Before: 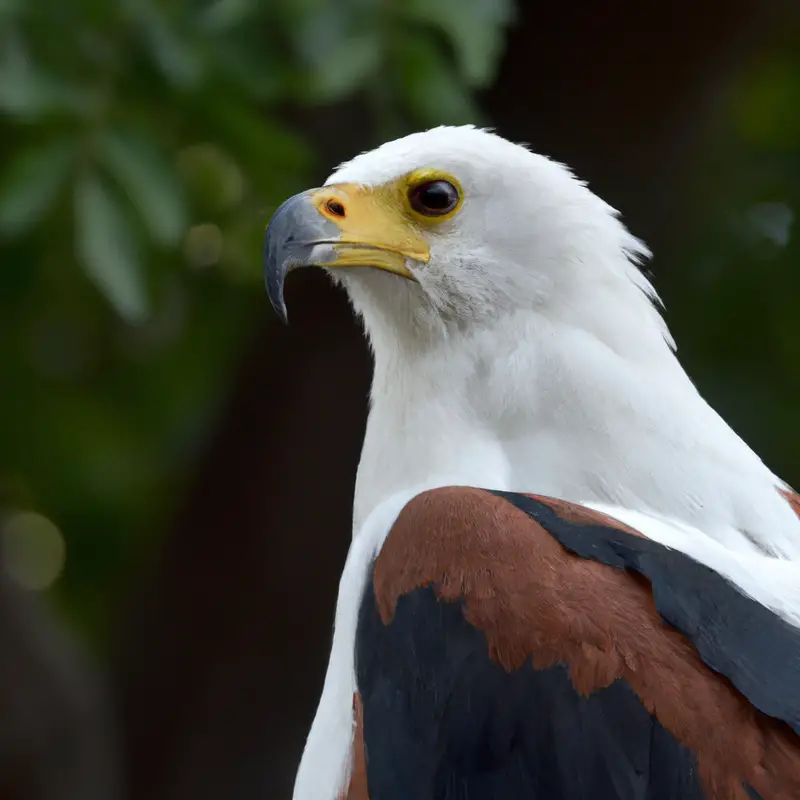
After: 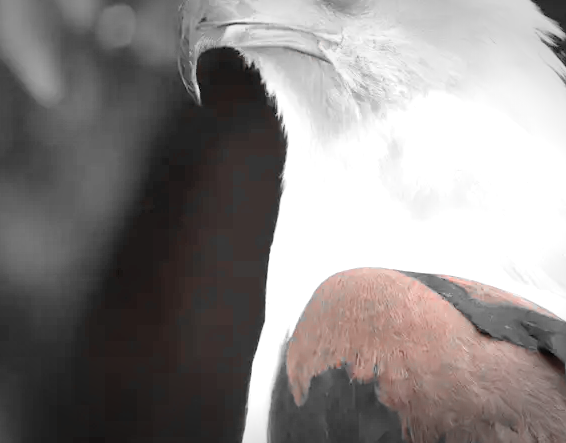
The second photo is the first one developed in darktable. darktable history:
color zones: curves: ch1 [(0, 0.006) (0.094, 0.285) (0.171, 0.001) (0.429, 0.001) (0.571, 0.003) (0.714, 0.004) (0.857, 0.004) (1, 0.006)]
crop: left 10.938%, top 27.441%, right 18.265%, bottom 17.145%
vignetting: fall-off start 78.88%, width/height ratio 1.328
levels: levels [0.036, 0.364, 0.827]
tone curve: curves: ch0 [(0, 0) (0.003, 0.023) (0.011, 0.025) (0.025, 0.029) (0.044, 0.047) (0.069, 0.079) (0.1, 0.113) (0.136, 0.152) (0.177, 0.199) (0.224, 0.26) (0.277, 0.333) (0.335, 0.404) (0.399, 0.48) (0.468, 0.559) (0.543, 0.635) (0.623, 0.713) (0.709, 0.797) (0.801, 0.879) (0.898, 0.953) (1, 1)], color space Lab, independent channels, preserve colors none
contrast brightness saturation: brightness 0.093, saturation 0.193
